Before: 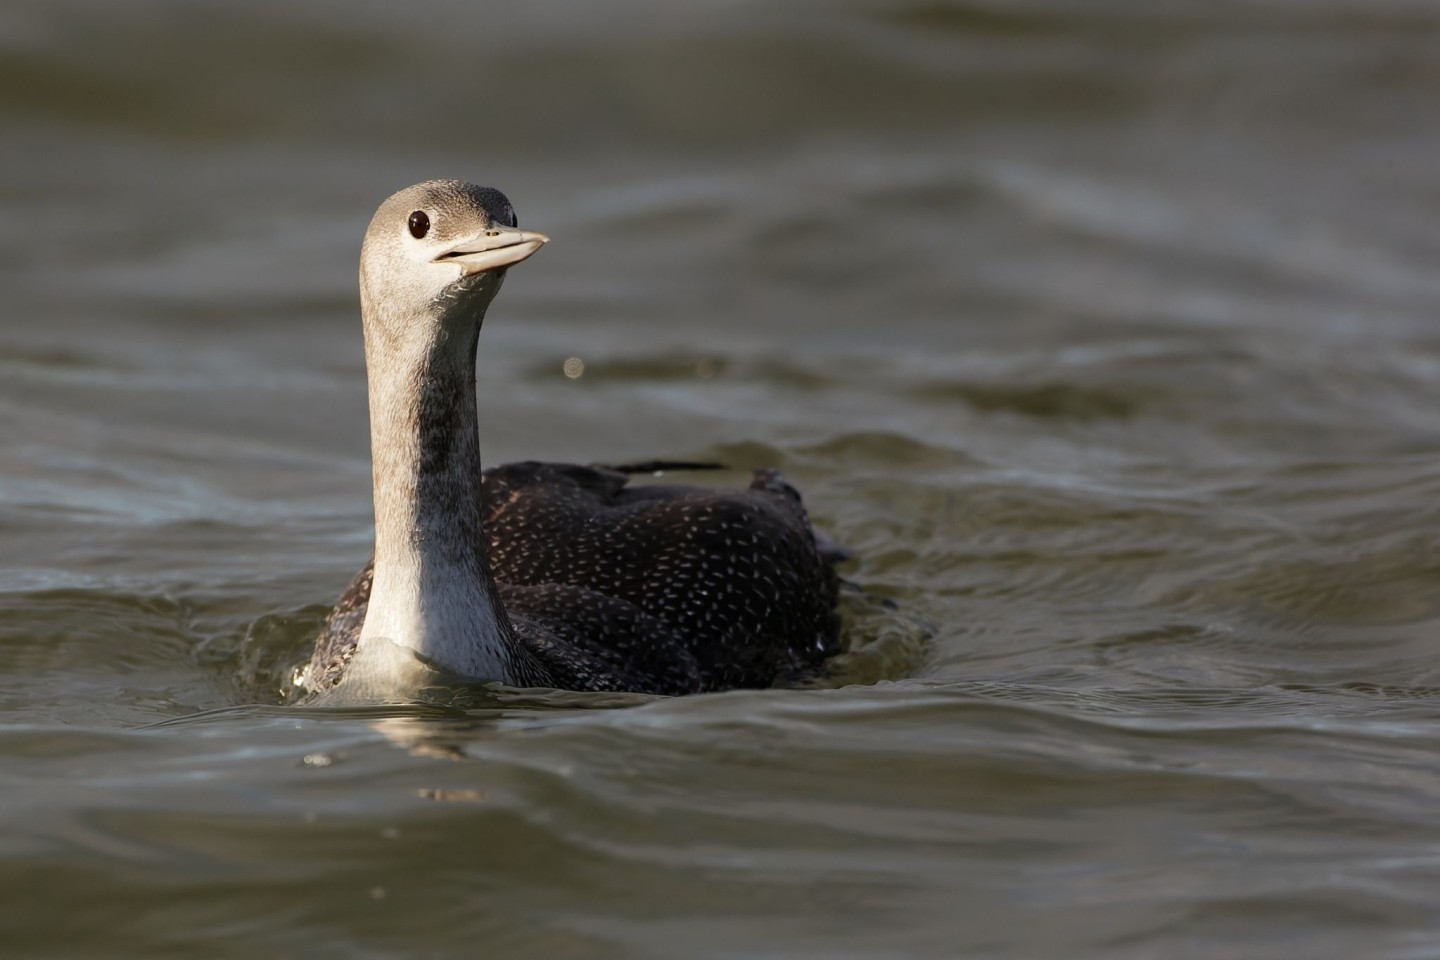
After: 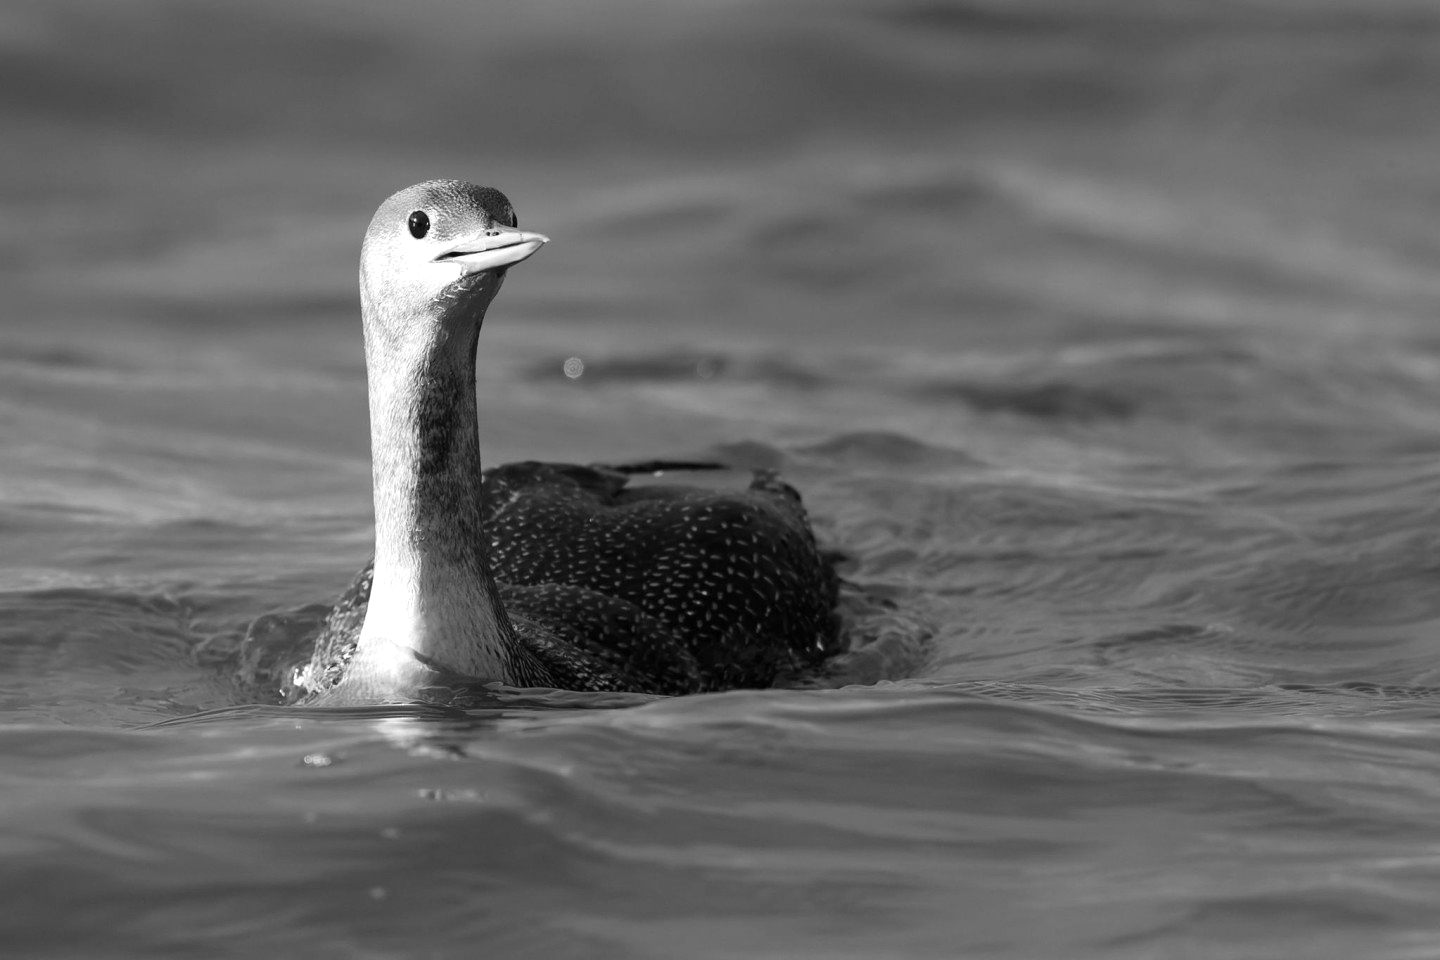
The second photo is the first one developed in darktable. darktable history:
exposure: exposure 0.493 EV, compensate highlight preservation false
monochrome: a 16.06, b 15.48, size 1
